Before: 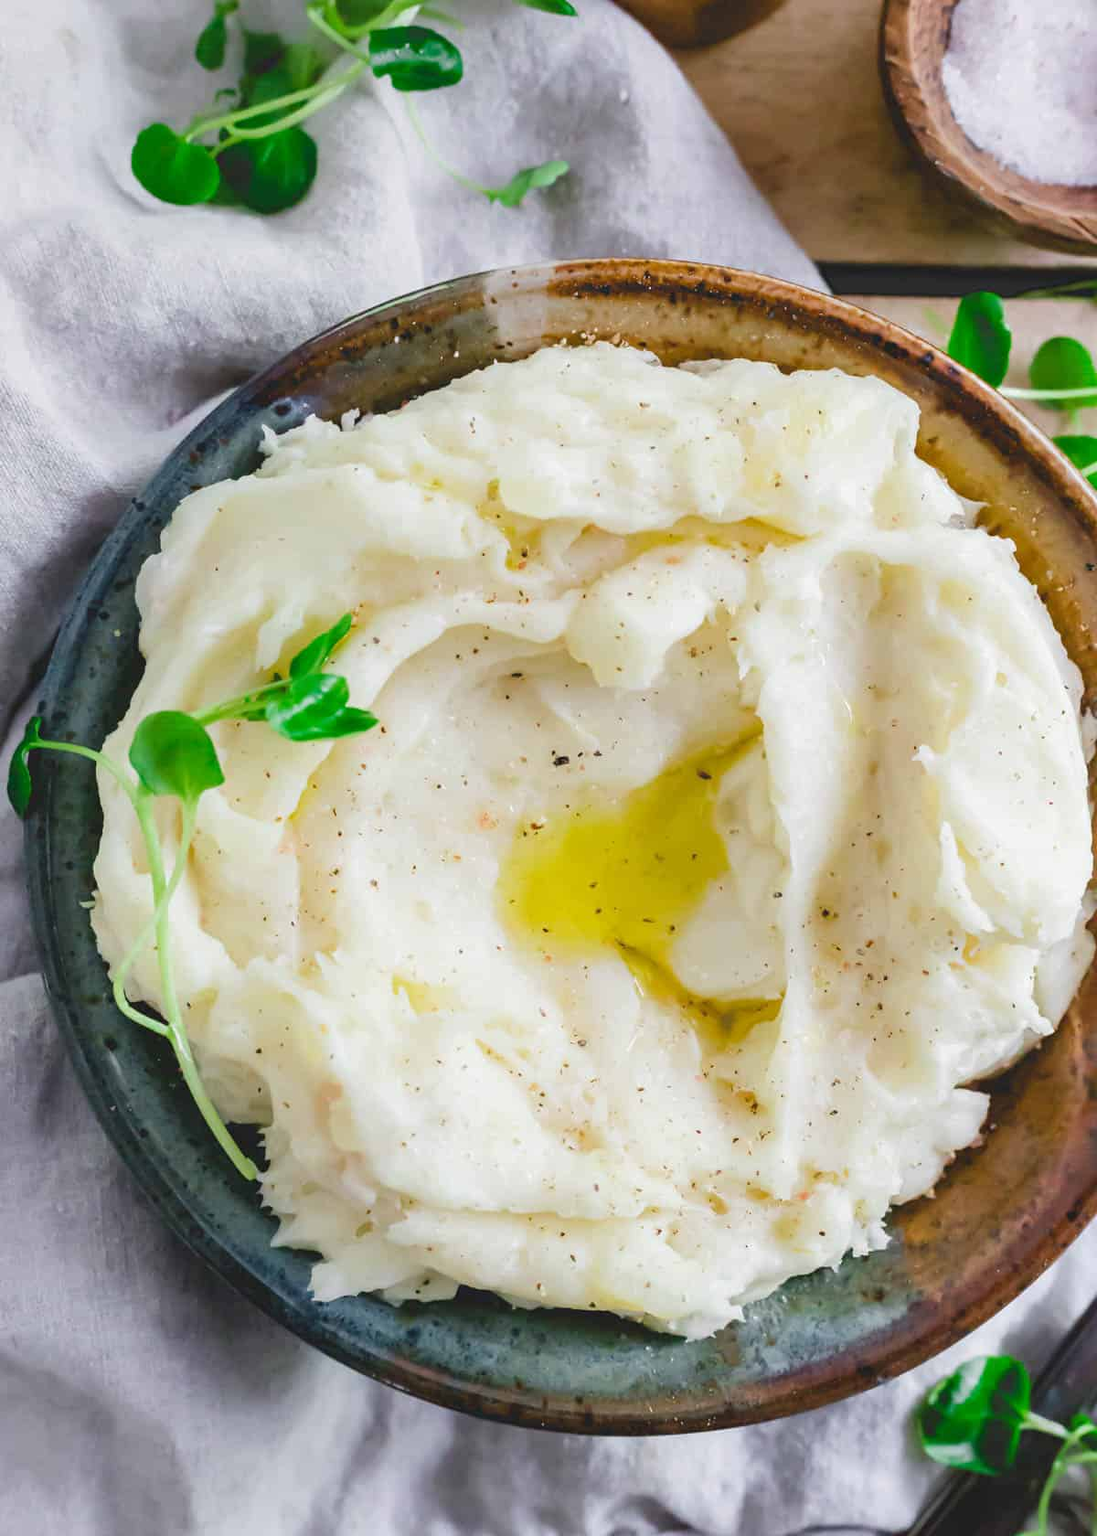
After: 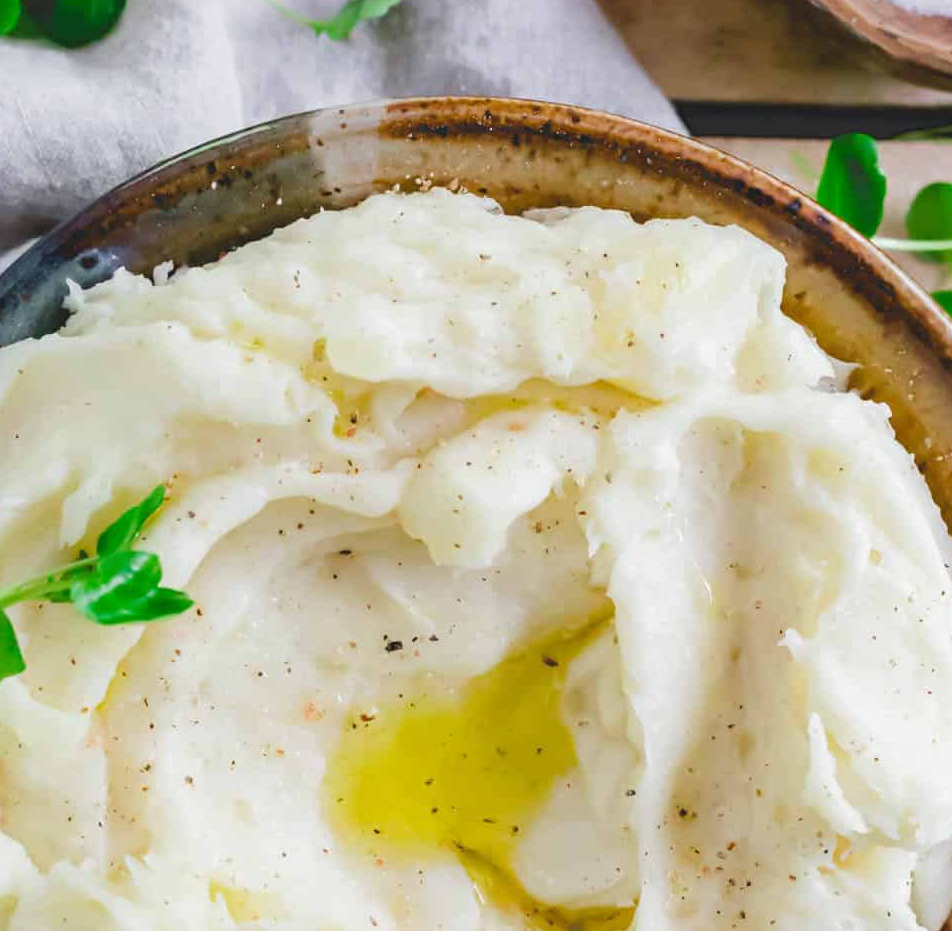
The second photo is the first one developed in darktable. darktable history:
crop: left 18.412%, top 11.097%, right 2.185%, bottom 33.481%
